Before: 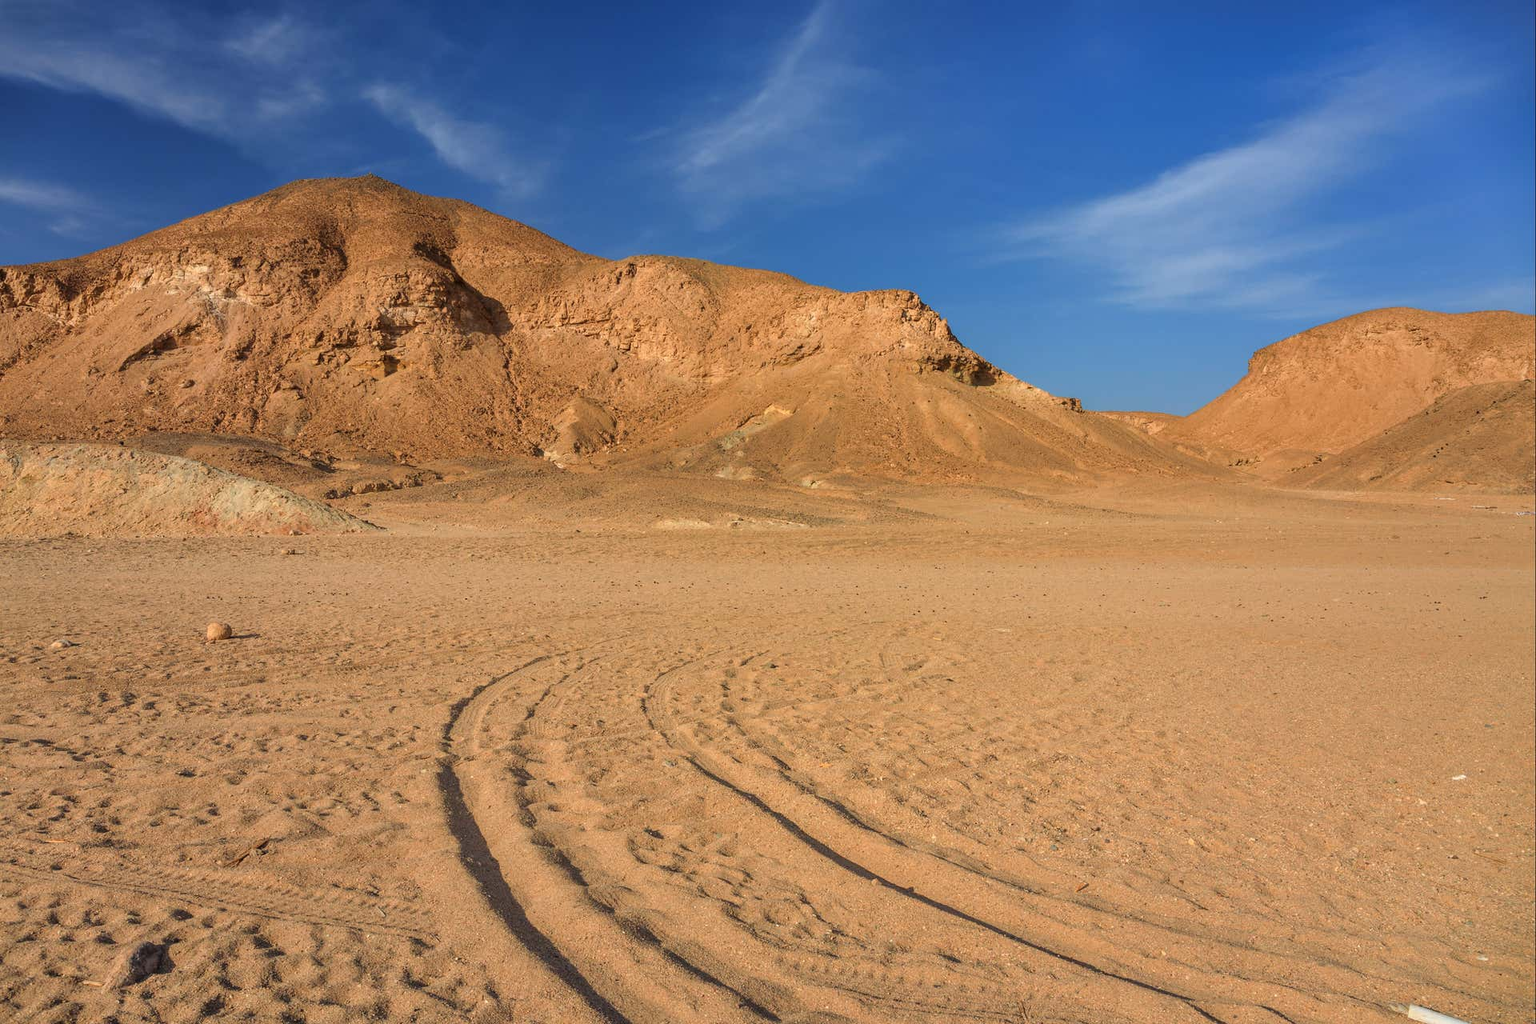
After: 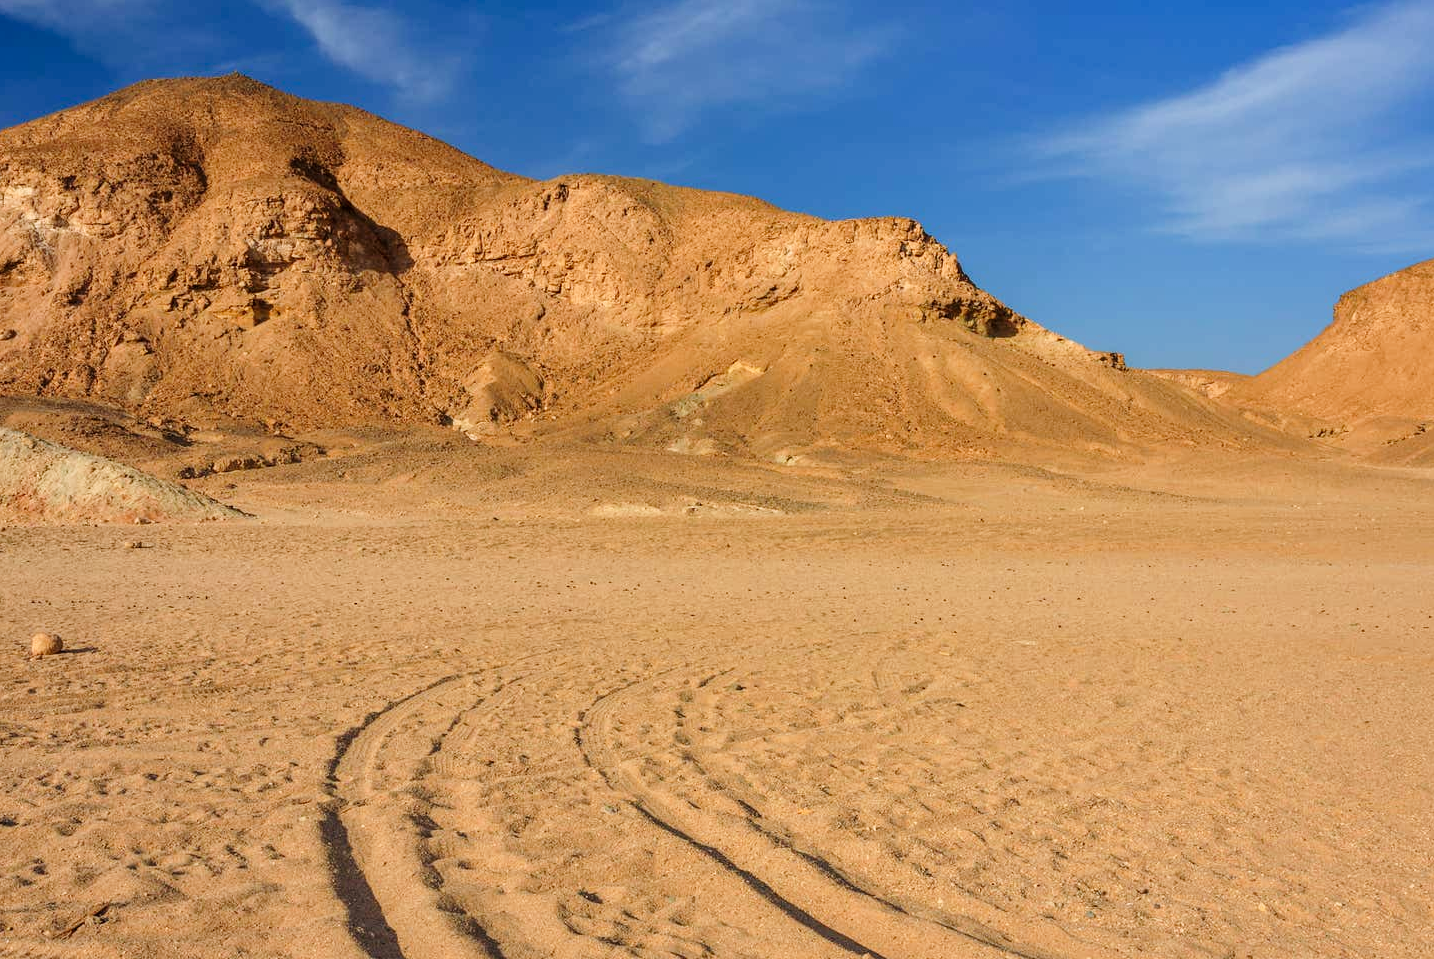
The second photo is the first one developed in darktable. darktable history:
crop and rotate: left 11.867%, top 11.336%, right 13.424%, bottom 13.674%
tone curve: curves: ch0 [(0.021, 0) (0.104, 0.052) (0.496, 0.526) (0.737, 0.783) (1, 1)], preserve colors none
